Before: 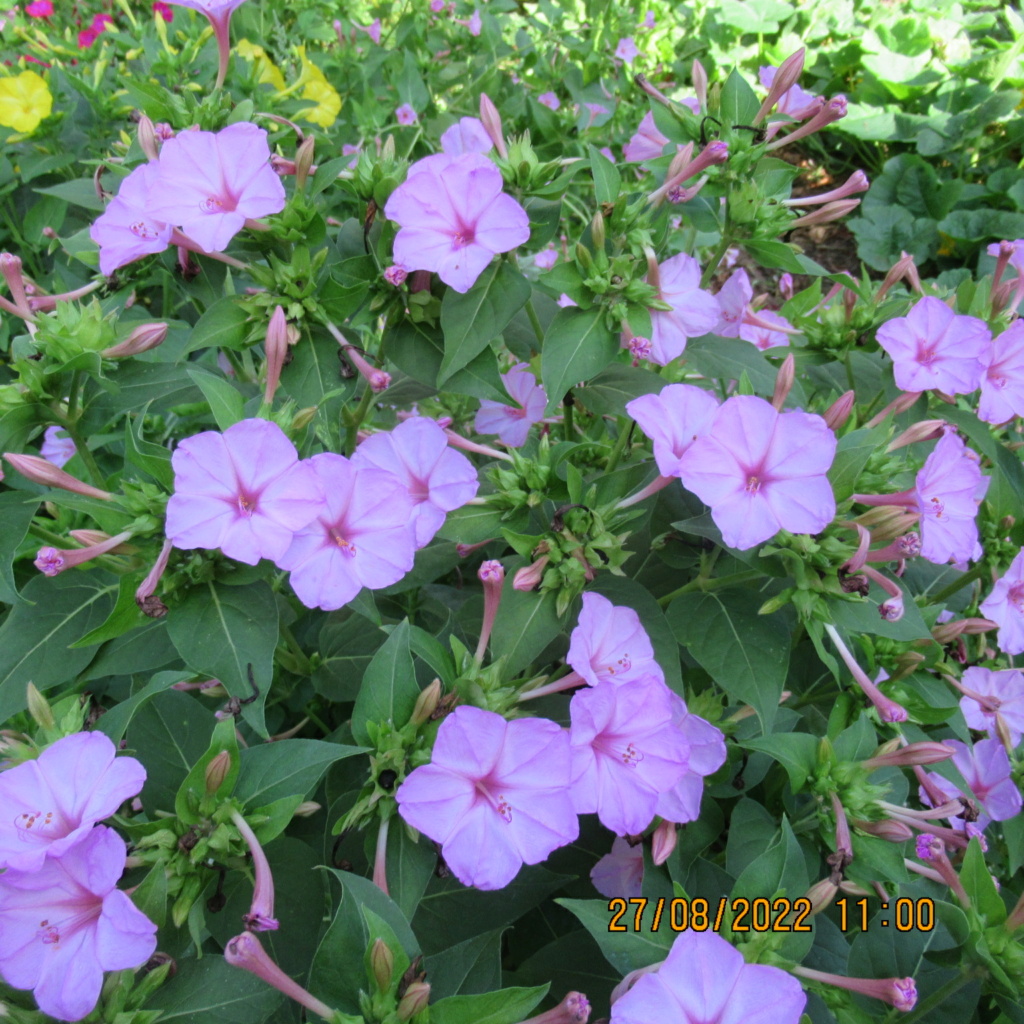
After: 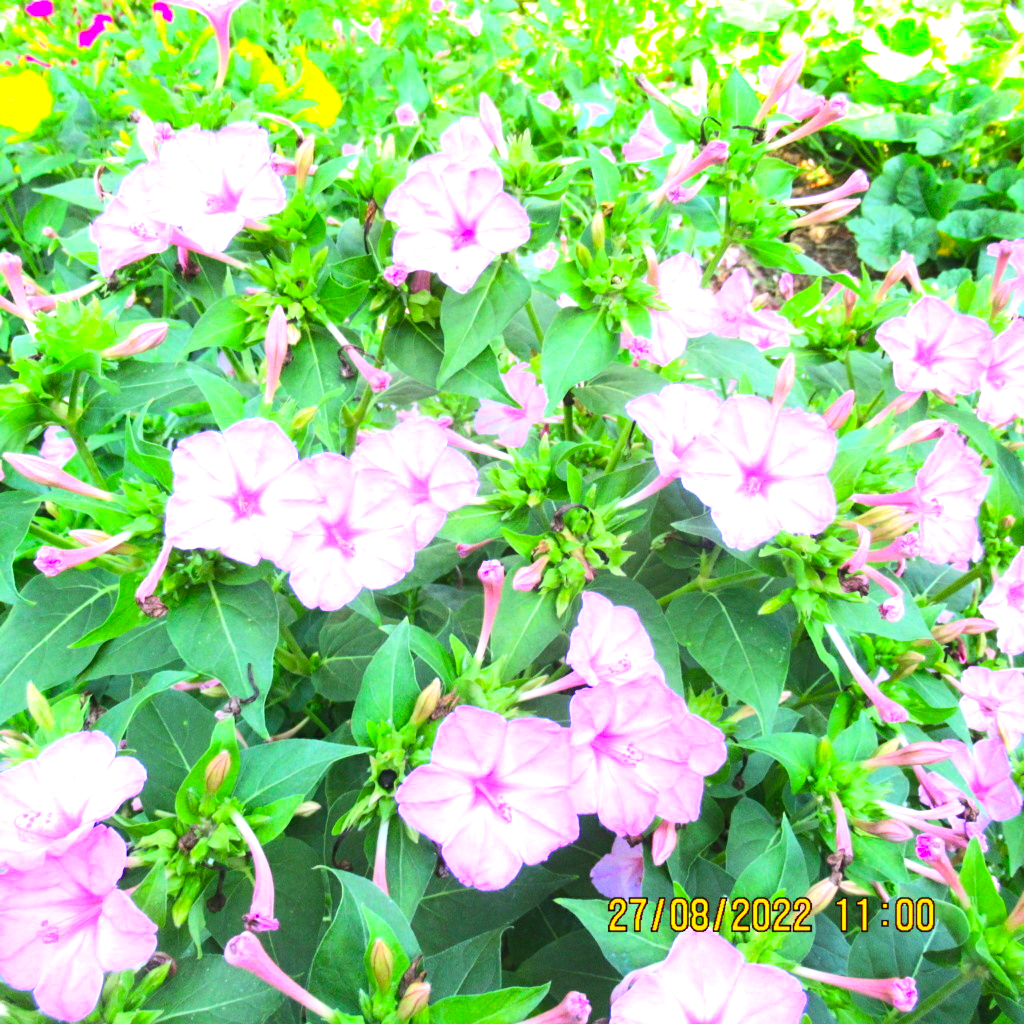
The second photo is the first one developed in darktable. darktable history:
contrast brightness saturation: contrast 0.195, brightness 0.169, saturation 0.221
color balance rgb: linear chroma grading › global chroma 10.012%, perceptual saturation grading › global saturation 10.591%, perceptual brilliance grading › global brilliance 18.556%
exposure: exposure 1 EV, compensate highlight preservation false
